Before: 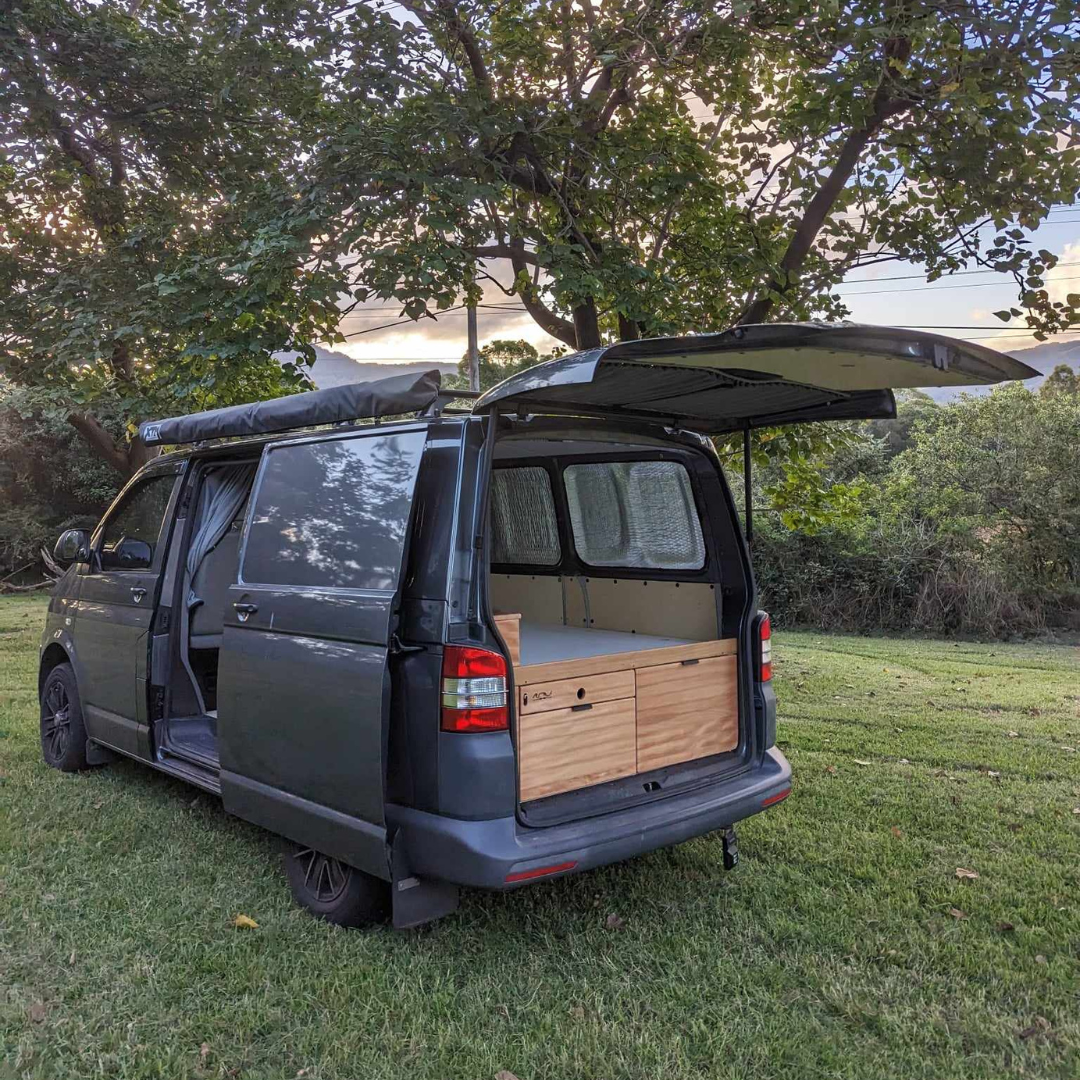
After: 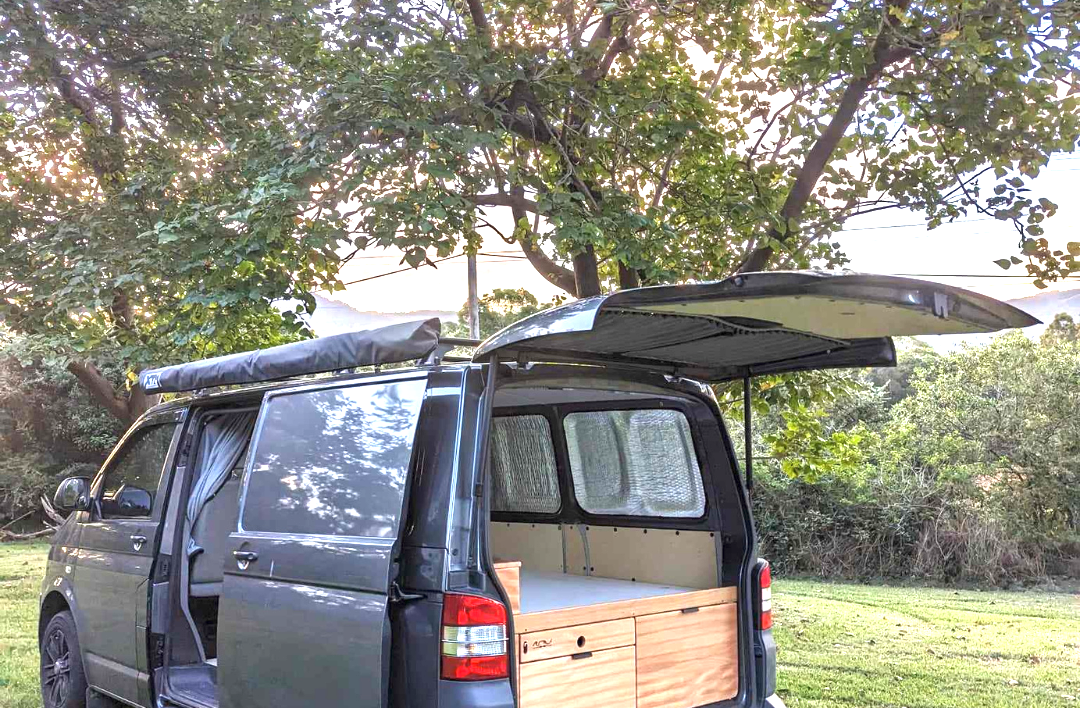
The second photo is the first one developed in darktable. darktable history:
crop and rotate: top 4.848%, bottom 29.567%
tone equalizer: -7 EV 0.173 EV, -6 EV 0.101 EV, -5 EV 0.098 EV, -4 EV 0.059 EV, -2 EV -0.019 EV, -1 EV -0.059 EV, +0 EV -0.057 EV, mask exposure compensation -0.506 EV
exposure: exposure 1.518 EV, compensate exposure bias true, compensate highlight preservation false
